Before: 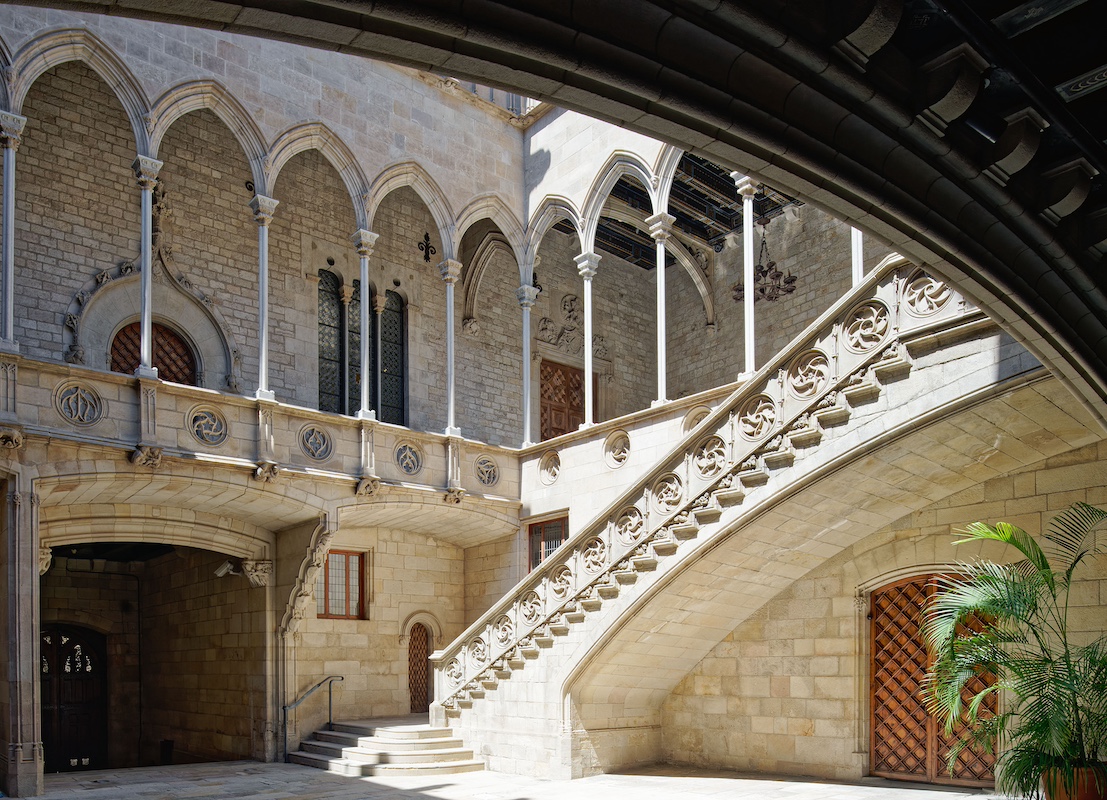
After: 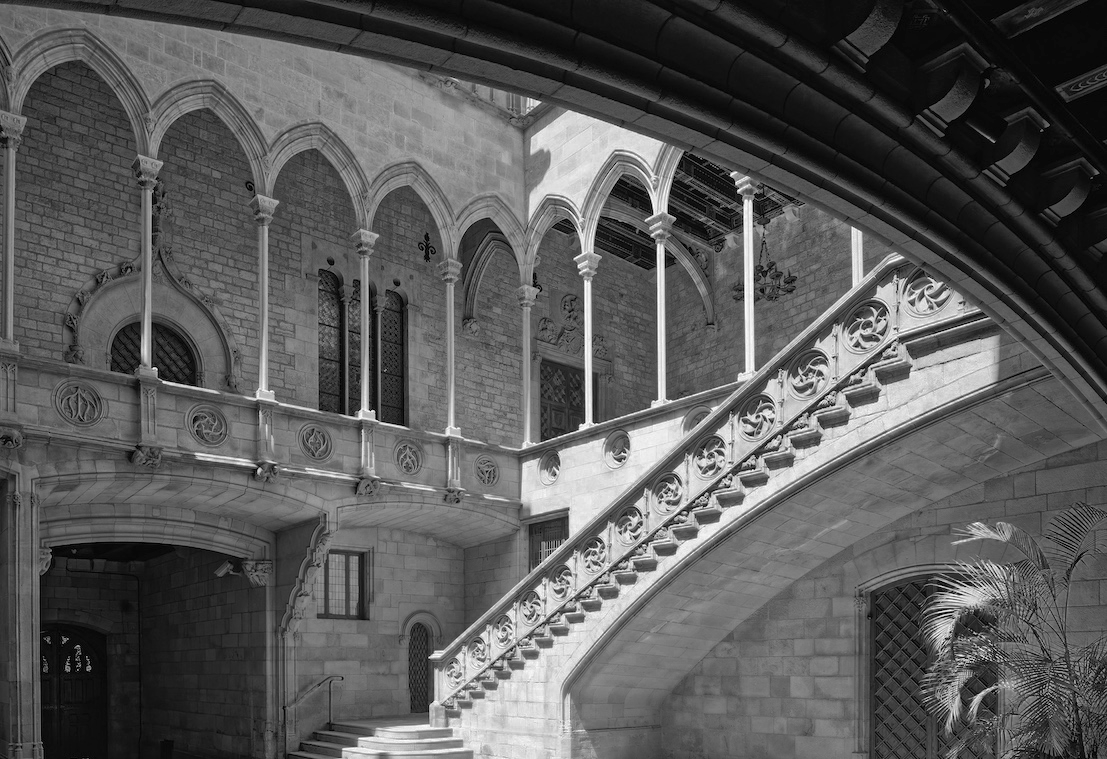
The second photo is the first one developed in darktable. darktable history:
color zones: curves: ch0 [(0.002, 0.429) (0.121, 0.212) (0.198, 0.113) (0.276, 0.344) (0.331, 0.541) (0.41, 0.56) (0.482, 0.289) (0.619, 0.227) (0.721, 0.18) (0.821, 0.435) (0.928, 0.555) (1, 0.587)]; ch1 [(0, 0) (0.143, 0) (0.286, 0) (0.429, 0) (0.571, 0) (0.714, 0) (0.857, 0)]
crop and rotate: top 0%, bottom 5.097%
shadows and highlights: shadows 40, highlights -60
